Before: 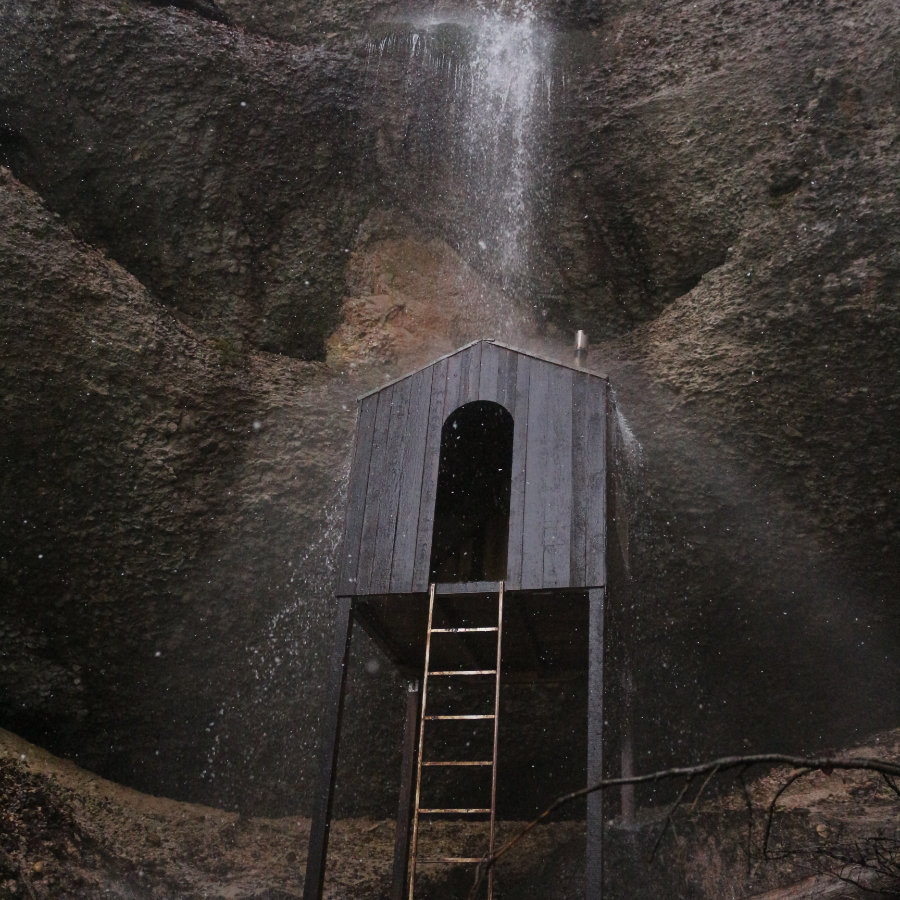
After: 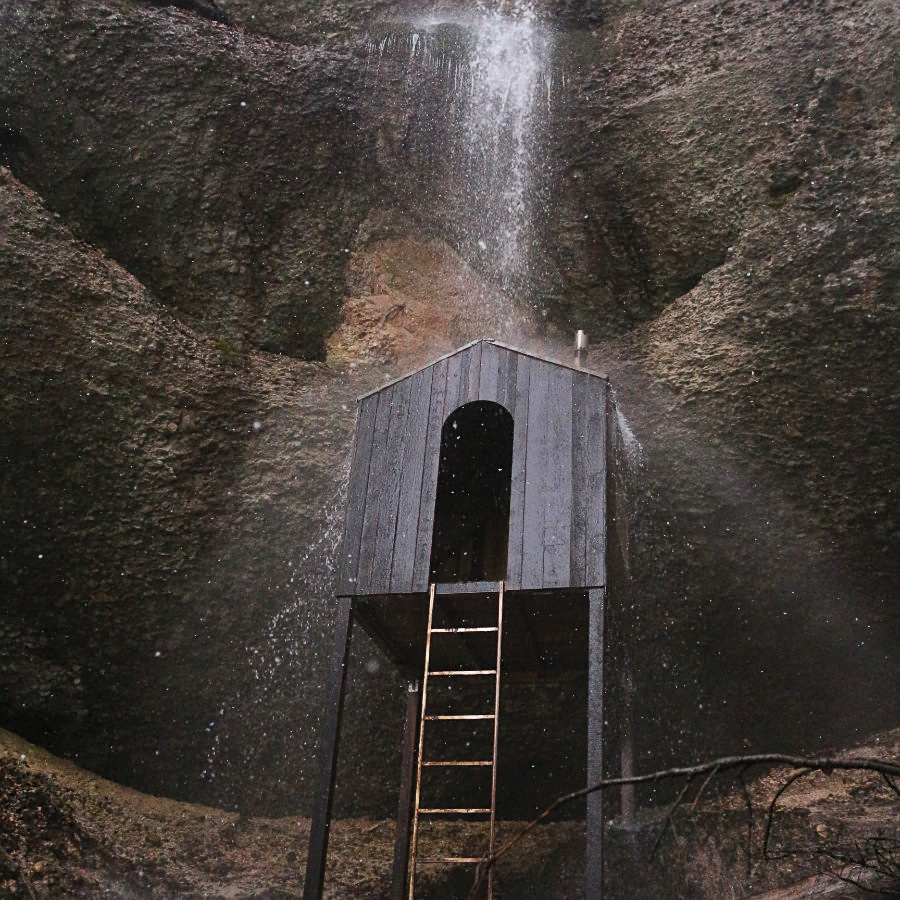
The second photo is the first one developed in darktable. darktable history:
contrast brightness saturation: contrast 0.196, brightness 0.157, saturation 0.222
sharpen: amount 0.21
